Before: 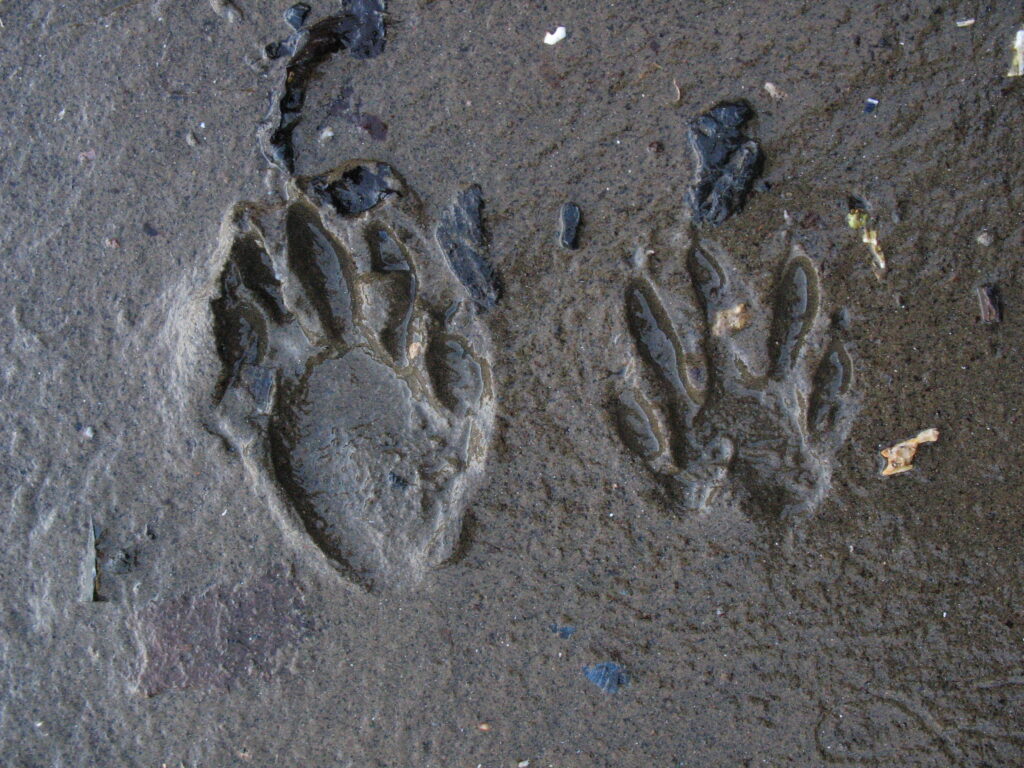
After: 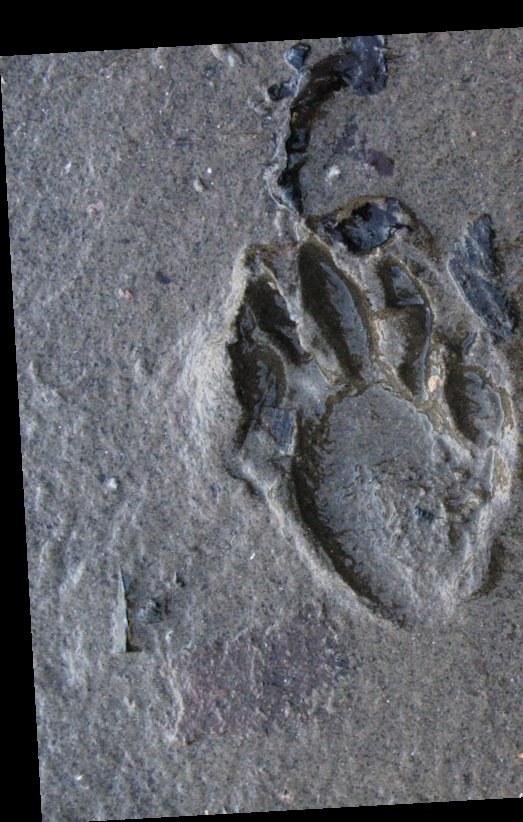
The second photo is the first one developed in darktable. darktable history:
contrast brightness saturation: contrast 0.15, brightness 0.05
rotate and perspective: rotation -3.18°, automatic cropping off
crop and rotate: left 0%, top 0%, right 50.845%
